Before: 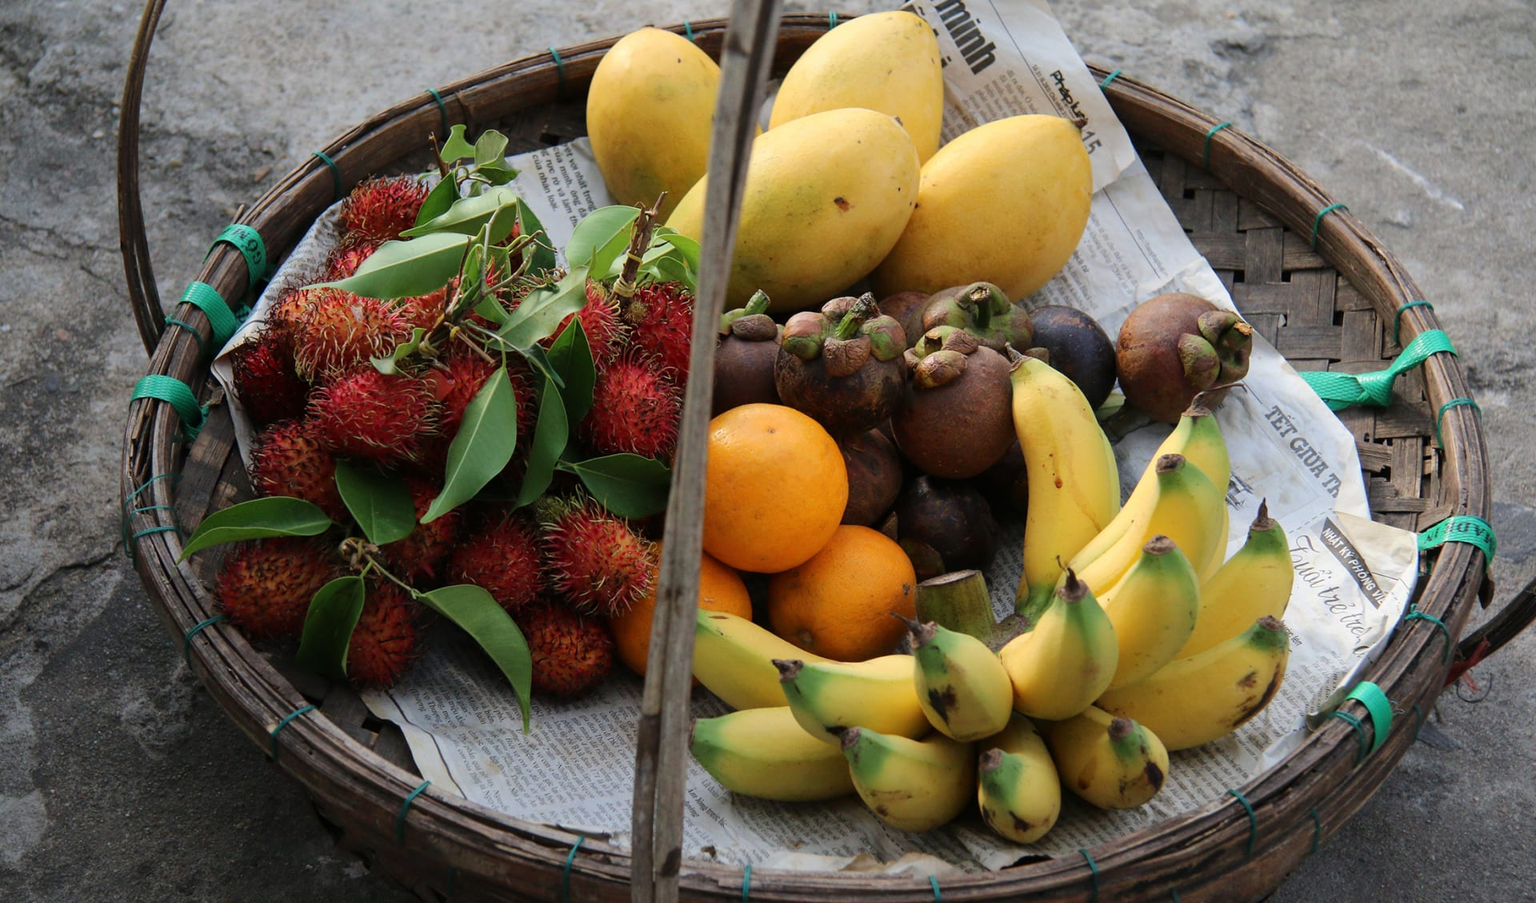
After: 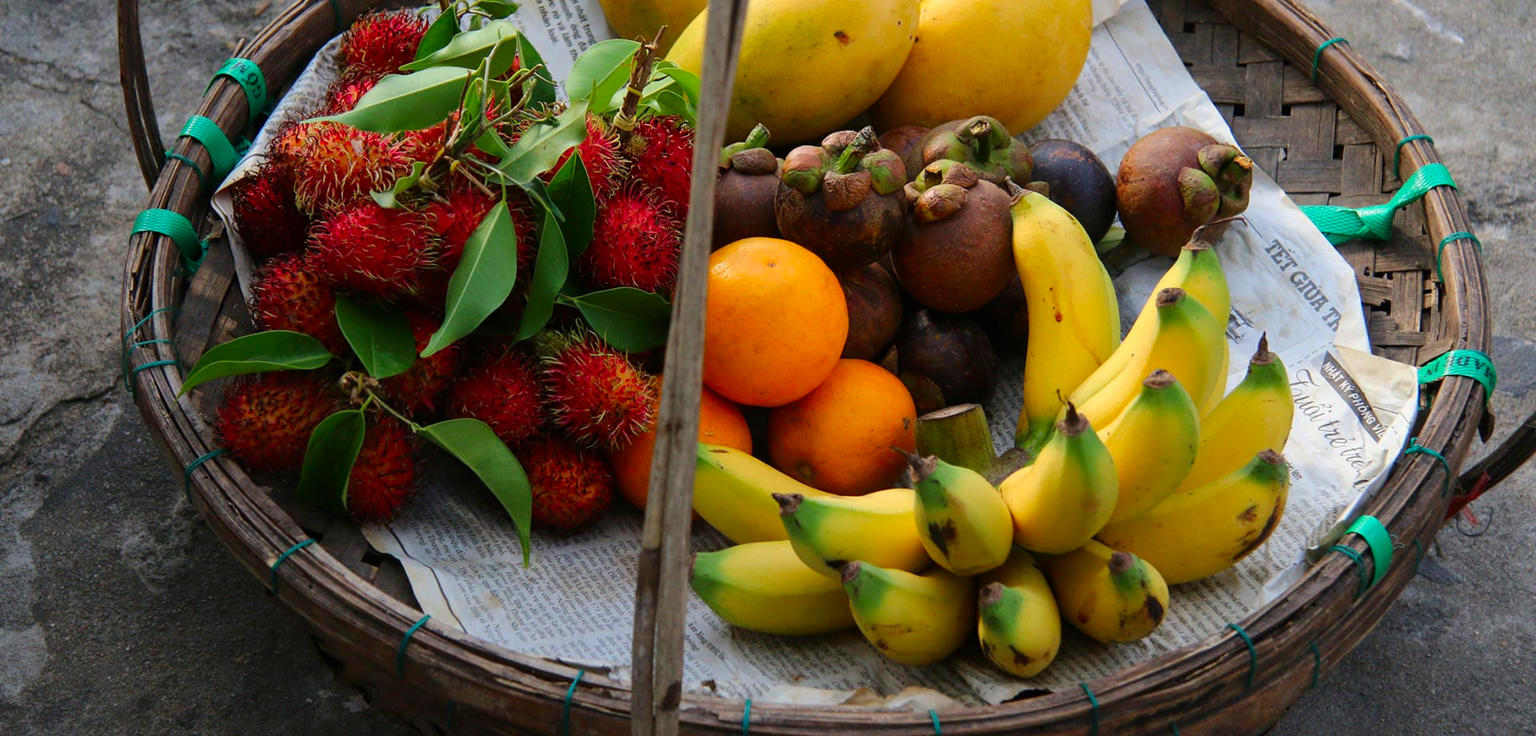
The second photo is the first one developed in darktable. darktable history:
contrast brightness saturation: brightness -0.02, saturation 0.35
shadows and highlights: radius 331.84, shadows 53.55, highlights -100, compress 94.63%, highlights color adjustment 73.23%, soften with gaussian
crop and rotate: top 18.507%
